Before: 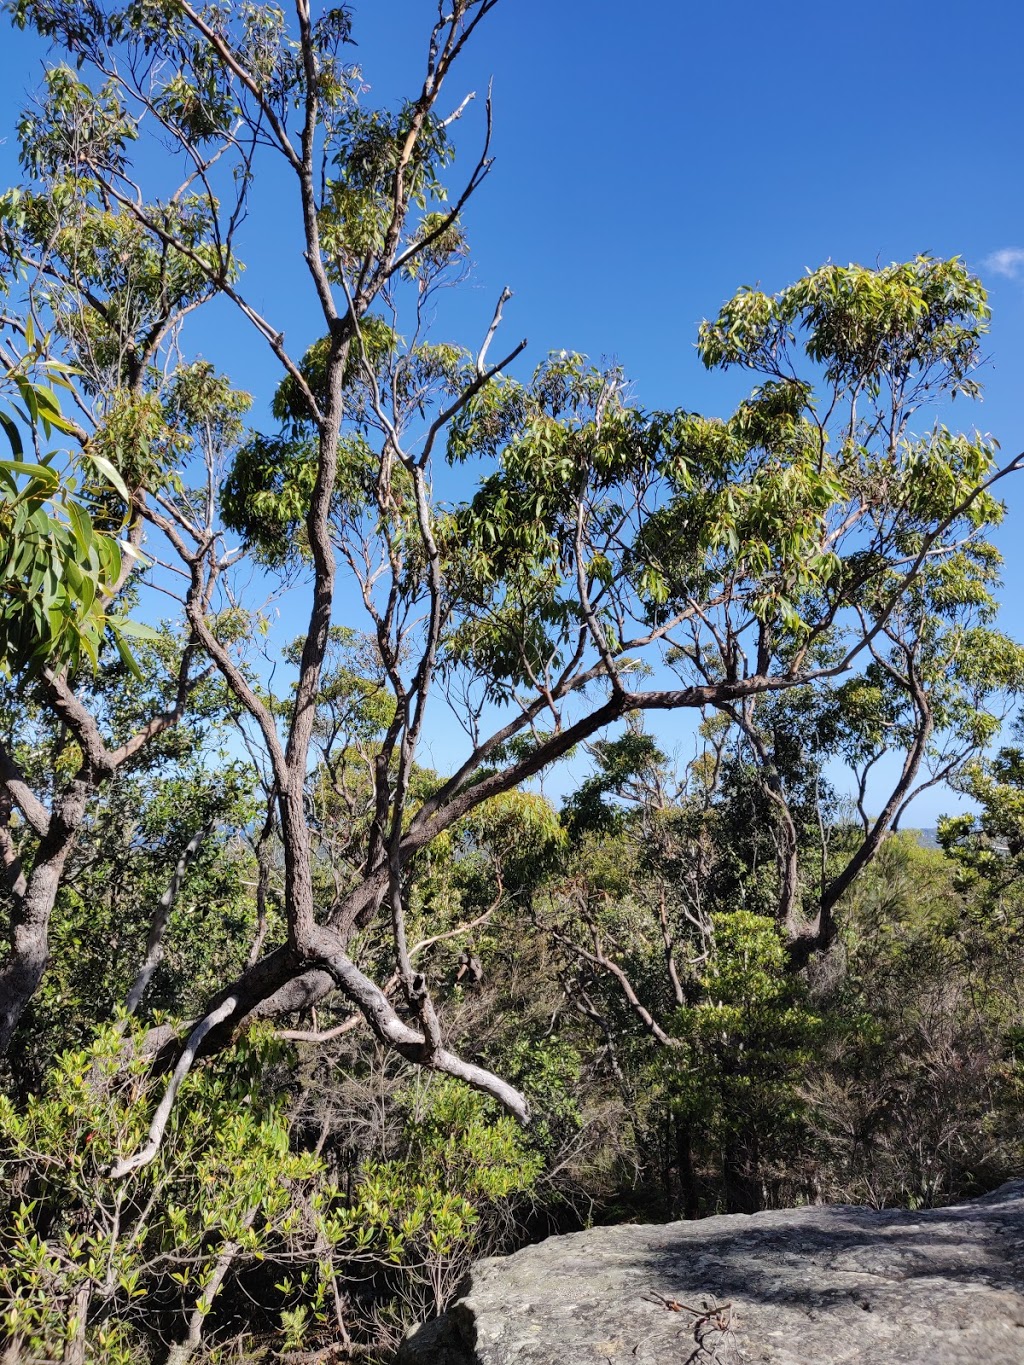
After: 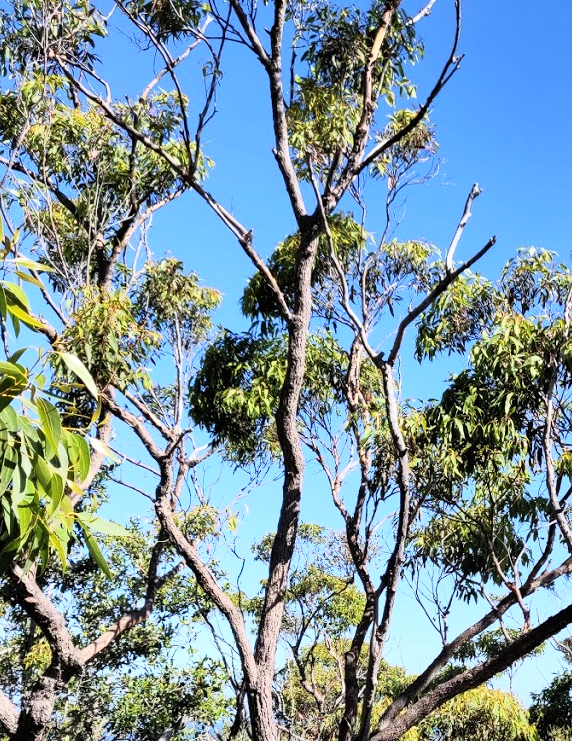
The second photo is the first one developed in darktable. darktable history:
crop and rotate: left 3.051%, top 7.602%, right 41.036%, bottom 38.105%
base curve: curves: ch0 [(0, 0) (0.005, 0.002) (0.193, 0.295) (0.399, 0.664) (0.75, 0.928) (1, 1)]
